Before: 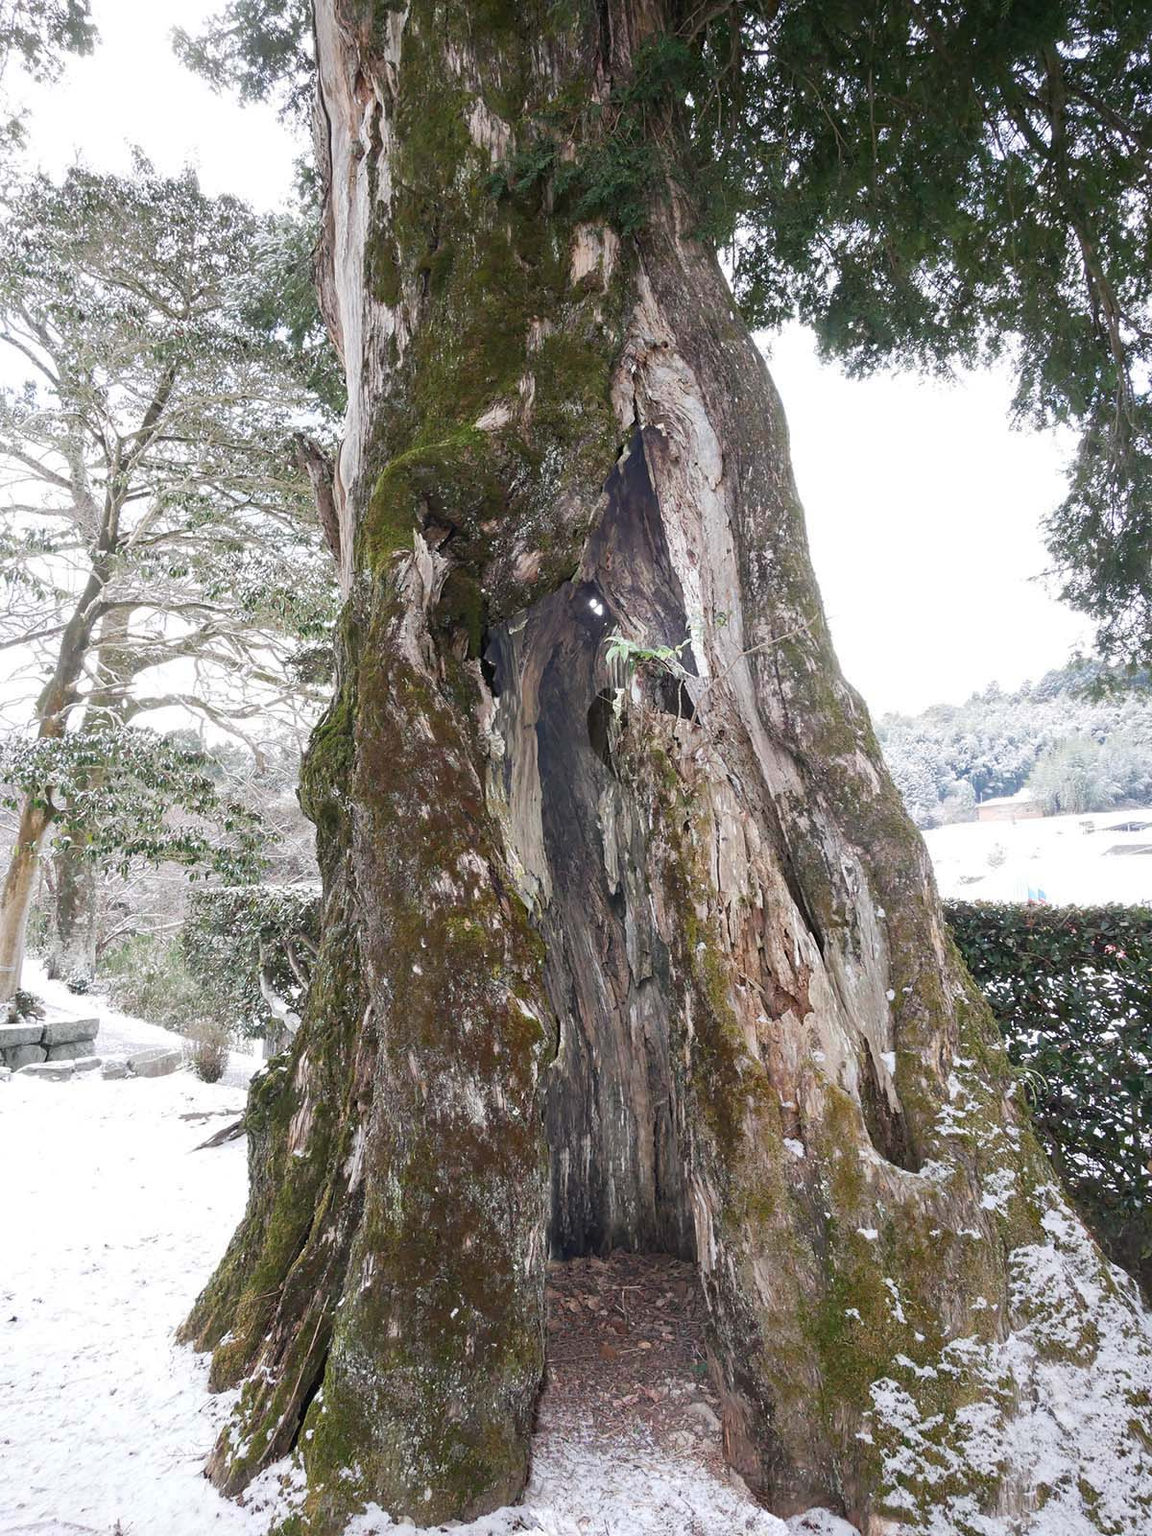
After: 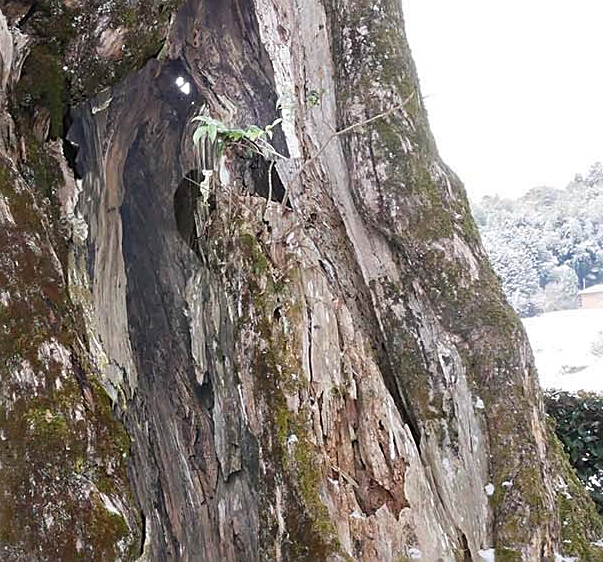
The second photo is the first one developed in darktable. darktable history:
sharpen: on, module defaults
crop: left 36.51%, top 34.24%, right 13.221%, bottom 30.592%
